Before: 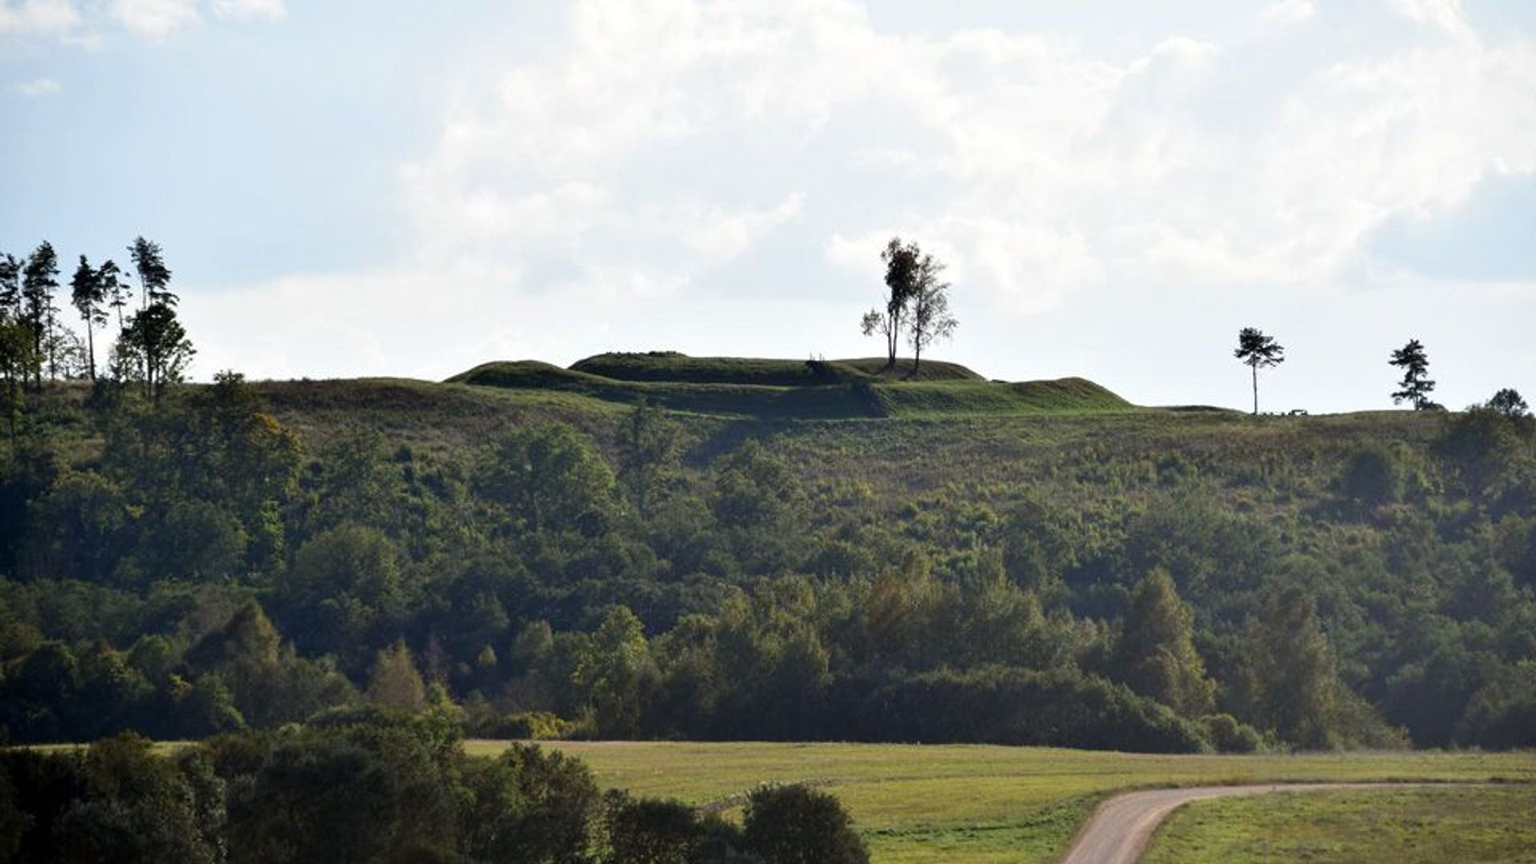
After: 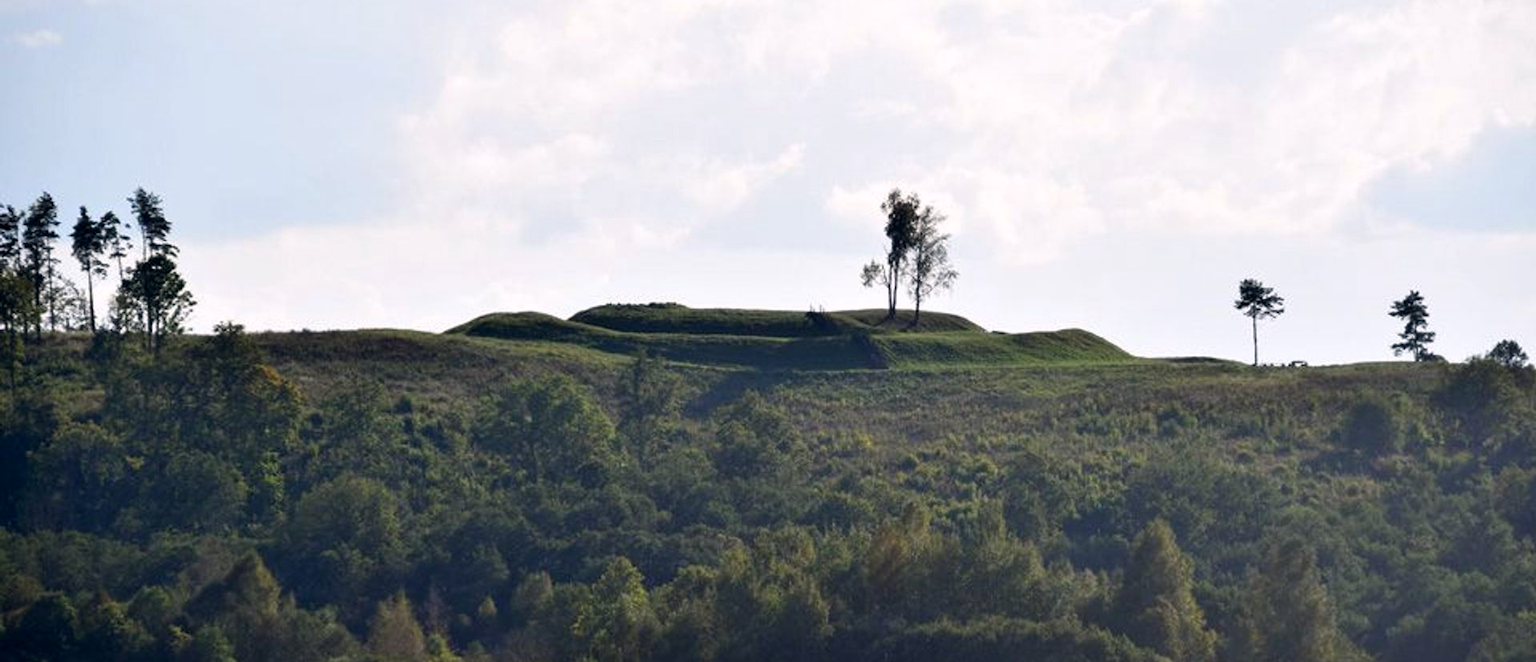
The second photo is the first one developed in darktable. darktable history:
color balance rgb: shadows lift › hue 87.51°, highlights gain › chroma 1.62%, highlights gain › hue 55.1°, global offset › chroma 0.06%, global offset › hue 253.66°, linear chroma grading › global chroma 0.5%
crop: top 5.667%, bottom 17.637%
white balance: red 0.983, blue 1.036
